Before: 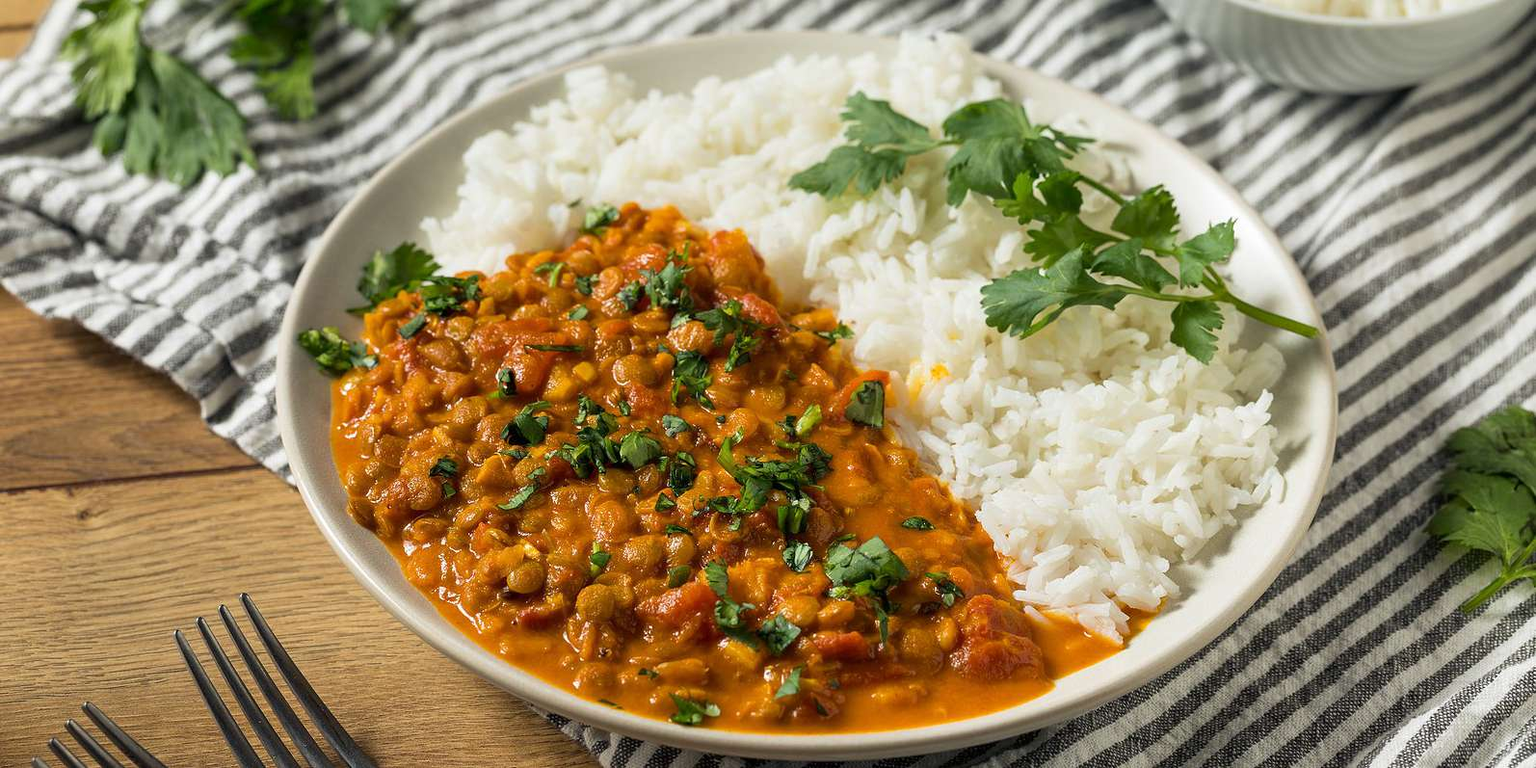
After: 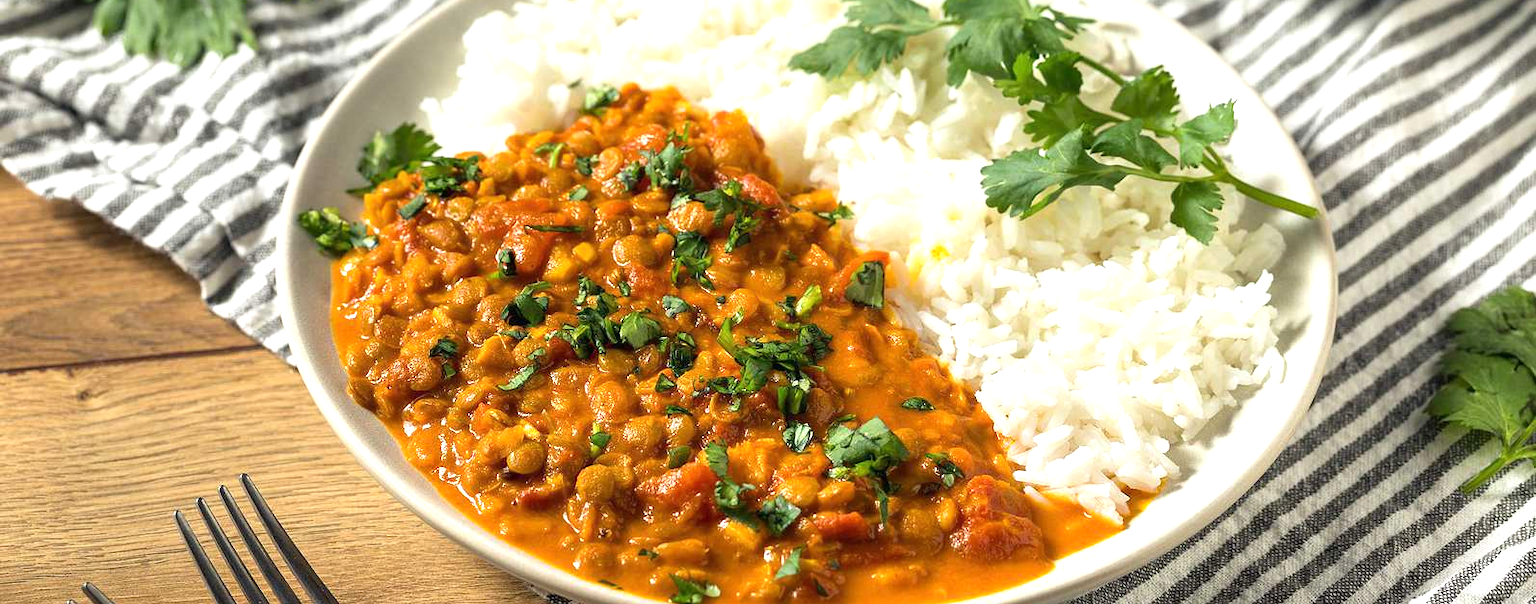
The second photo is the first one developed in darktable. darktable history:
exposure: black level correction 0, exposure 0.7 EV, compensate exposure bias true, compensate highlight preservation false
crop and rotate: top 15.774%, bottom 5.506%
